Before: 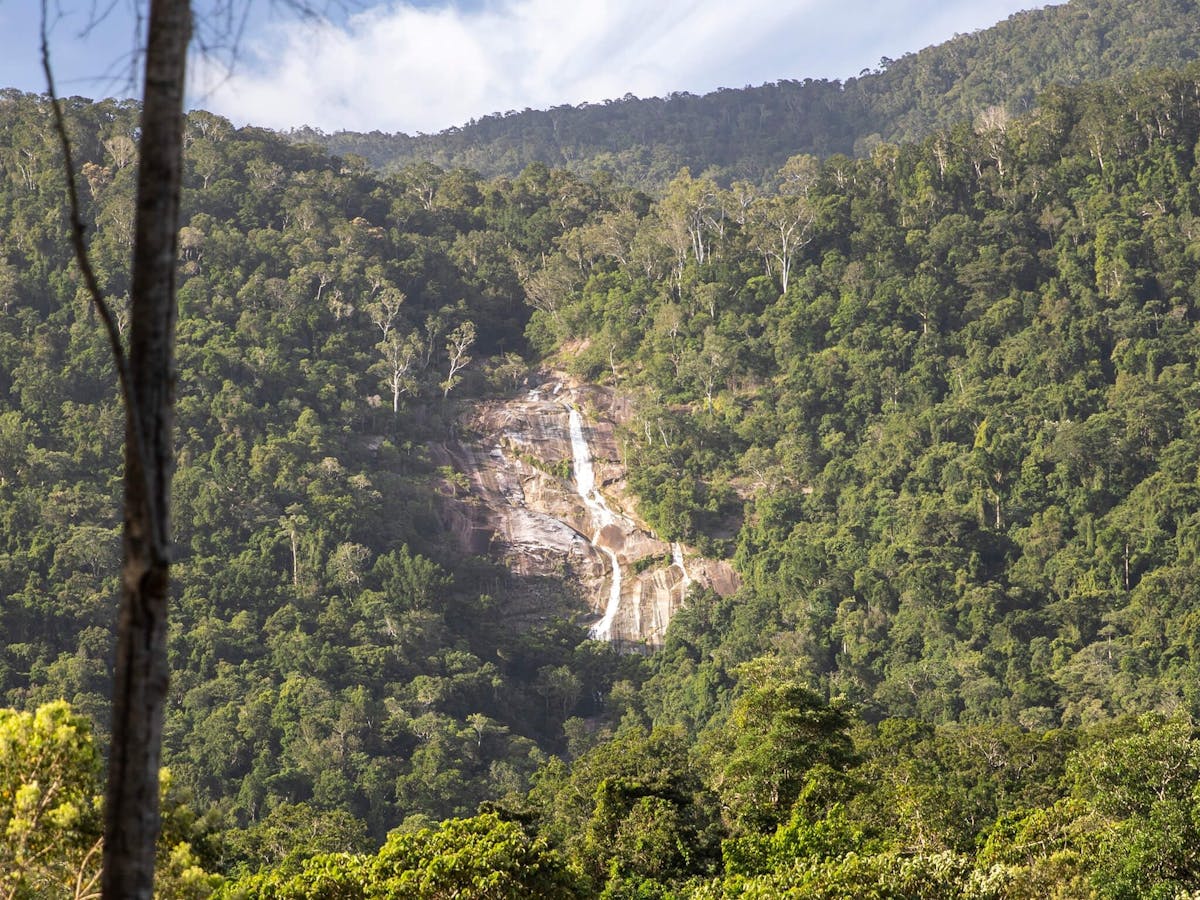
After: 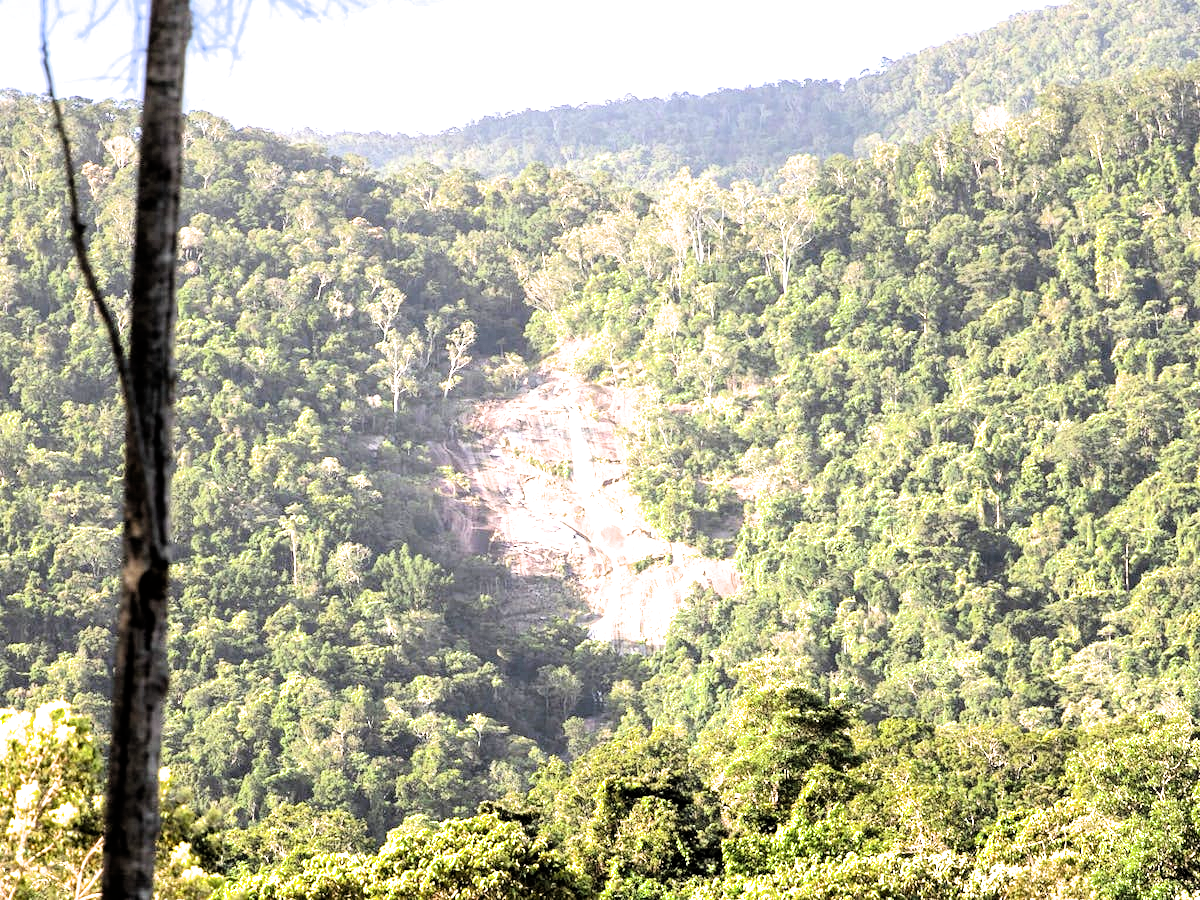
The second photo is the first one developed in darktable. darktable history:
filmic rgb: black relative exposure -4.05 EV, white relative exposure 3 EV, threshold 2.94 EV, hardness 3, contrast 1.403, color science v6 (2022), enable highlight reconstruction true
exposure: black level correction 0, exposure 1.696 EV, compensate highlight preservation false
